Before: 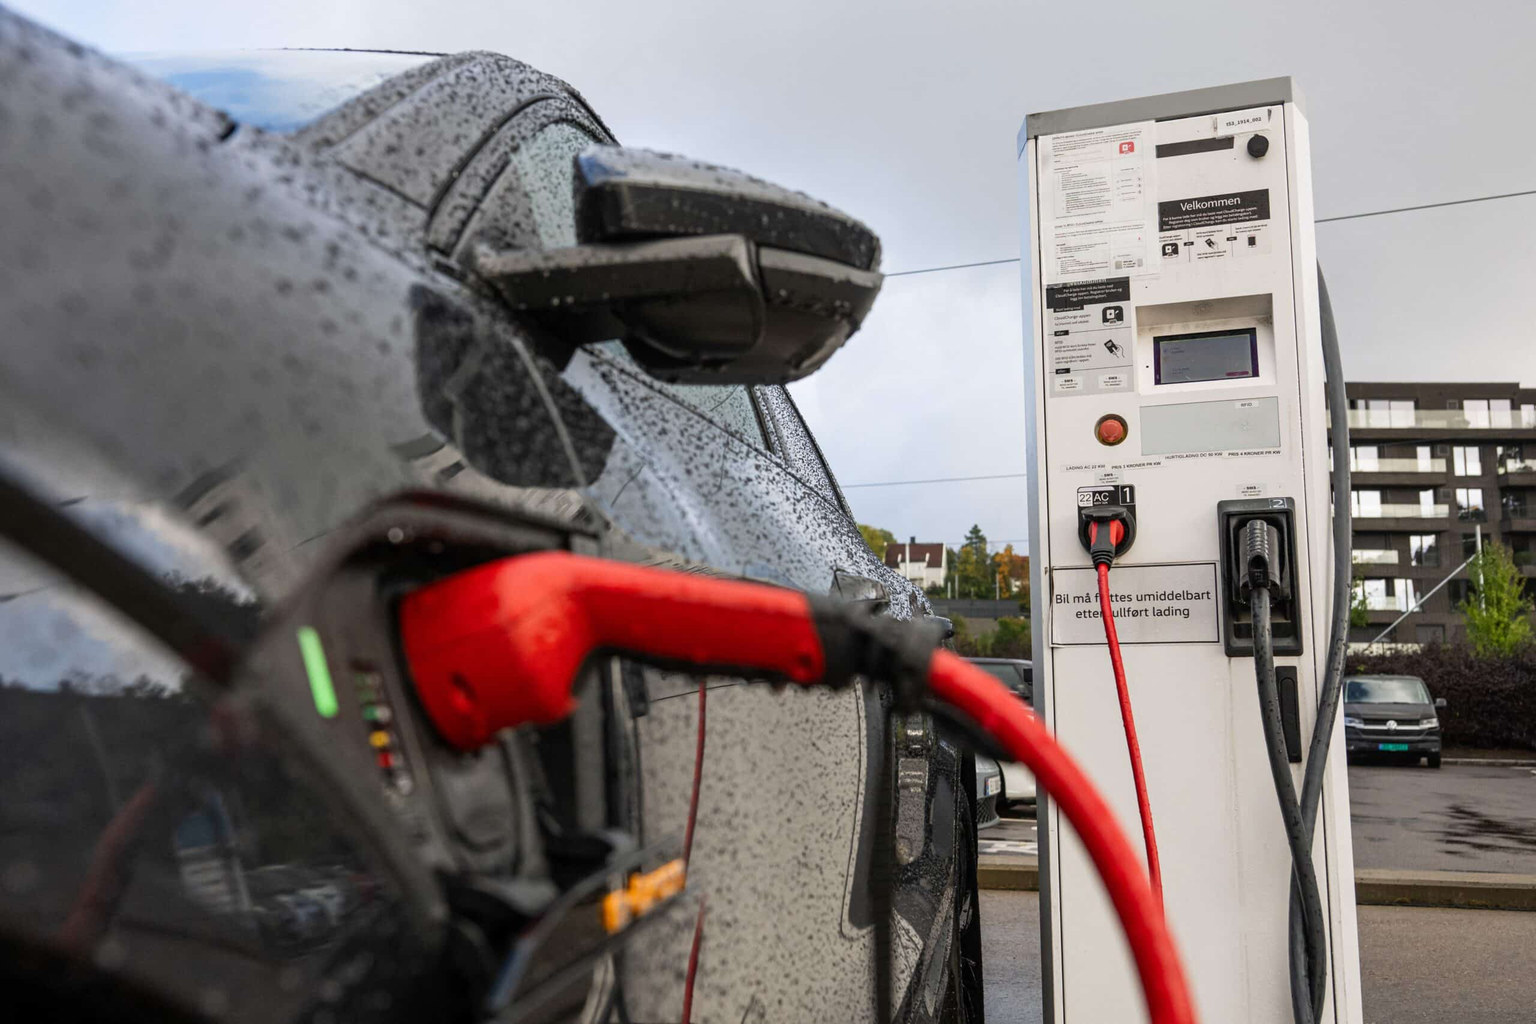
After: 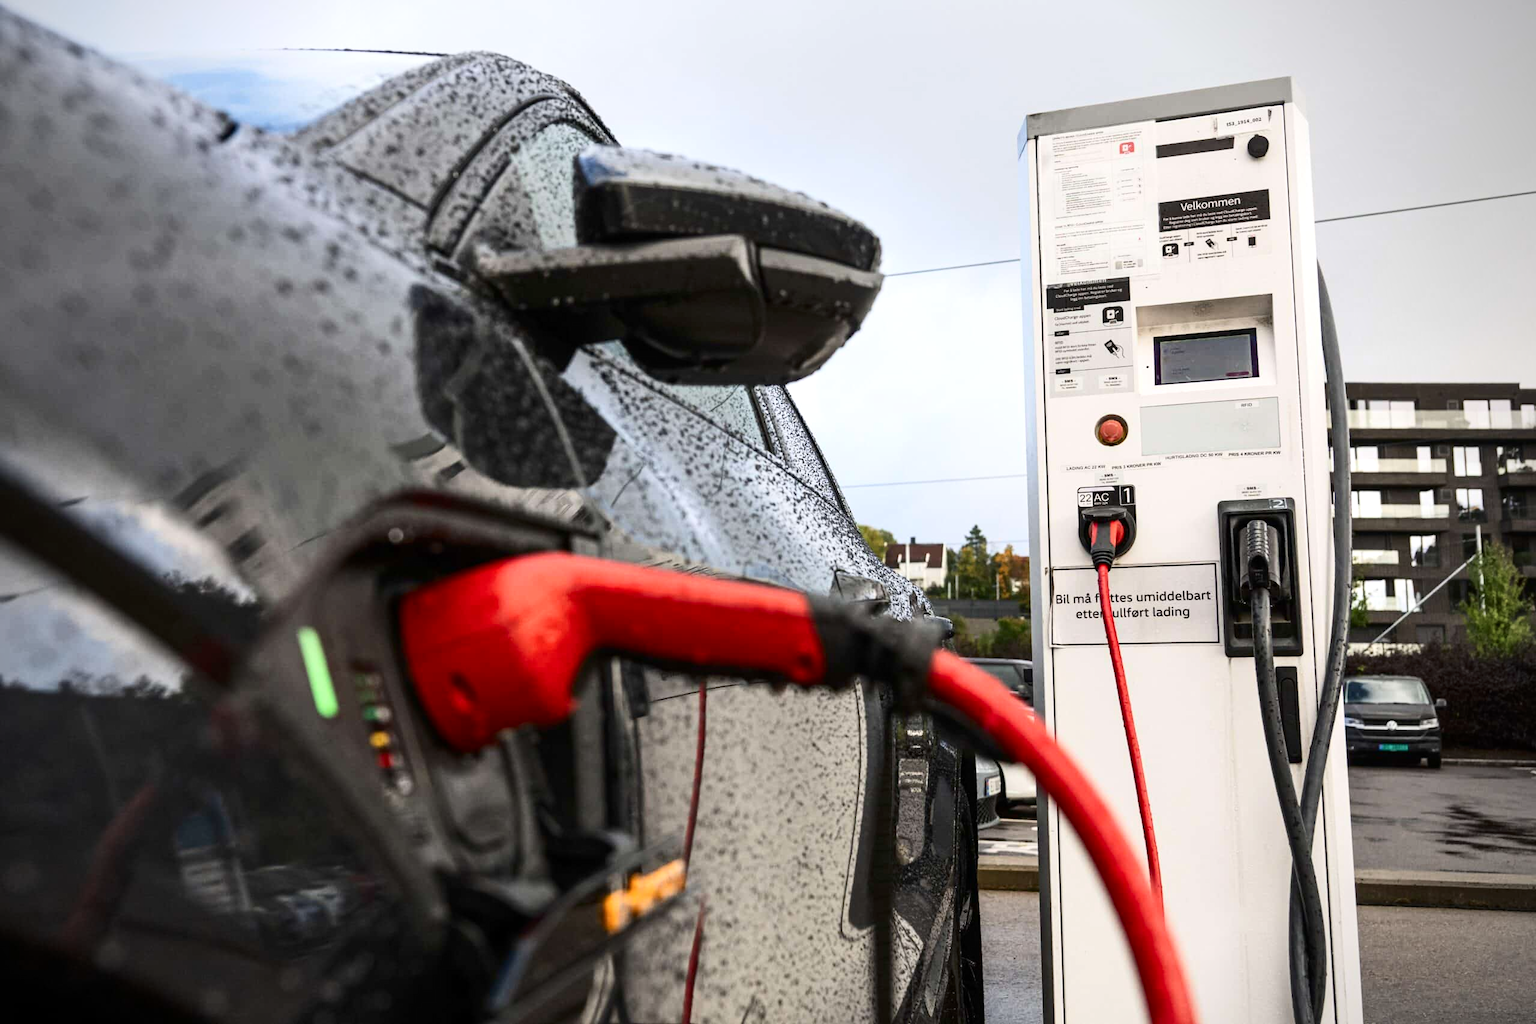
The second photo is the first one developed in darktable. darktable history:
contrast brightness saturation: contrast 0.22
vignetting: on, module defaults
exposure: exposure 0.29 EV, compensate highlight preservation false
